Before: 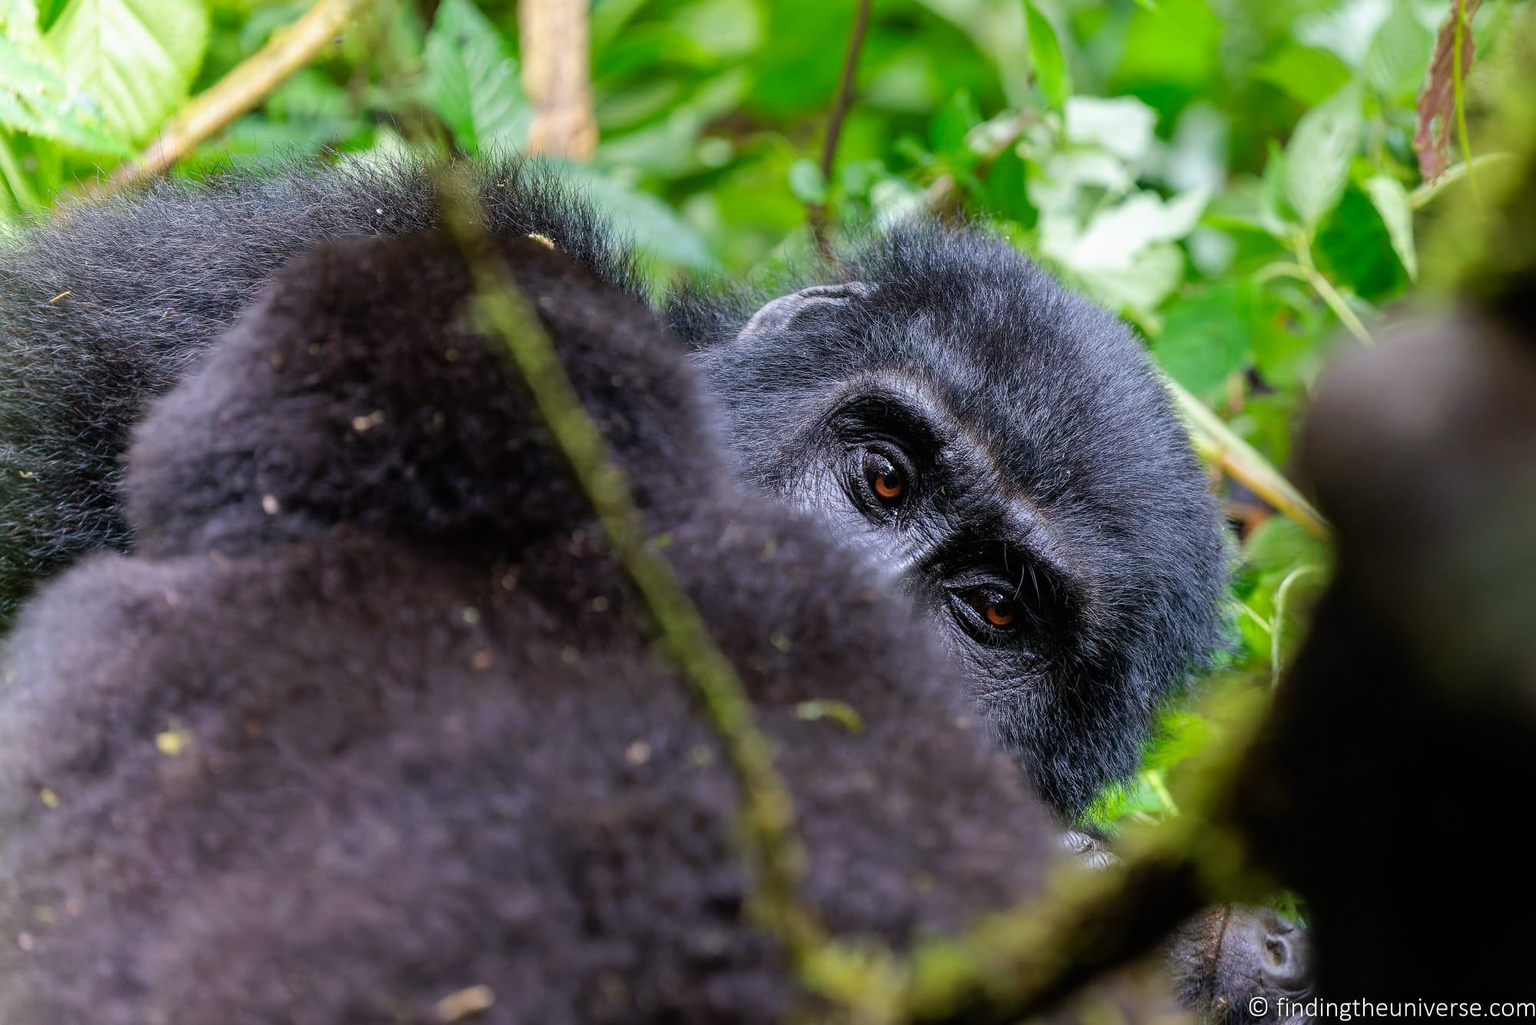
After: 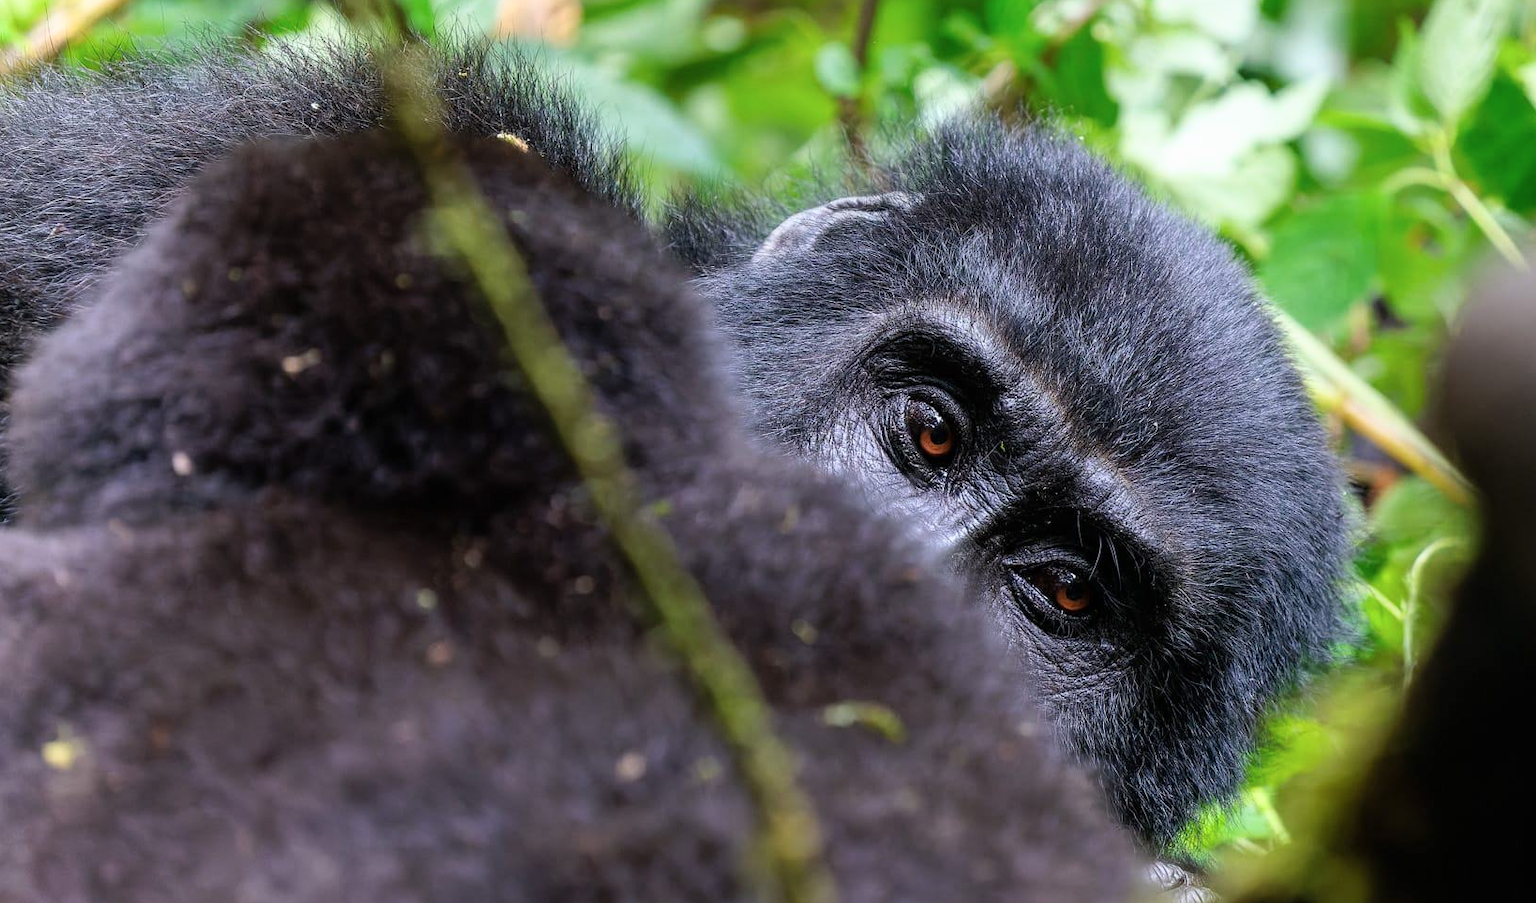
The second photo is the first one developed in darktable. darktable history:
crop: left 7.912%, top 12.195%, right 10.114%, bottom 15.471%
tone curve: curves: ch0 [(0, 0) (0.003, 0.003) (0.011, 0.012) (0.025, 0.027) (0.044, 0.048) (0.069, 0.075) (0.1, 0.108) (0.136, 0.147) (0.177, 0.192) (0.224, 0.243) (0.277, 0.3) (0.335, 0.363) (0.399, 0.433) (0.468, 0.508) (0.543, 0.589) (0.623, 0.676) (0.709, 0.769) (0.801, 0.868) (0.898, 0.949) (1, 1)], color space Lab, independent channels, preserve colors none
